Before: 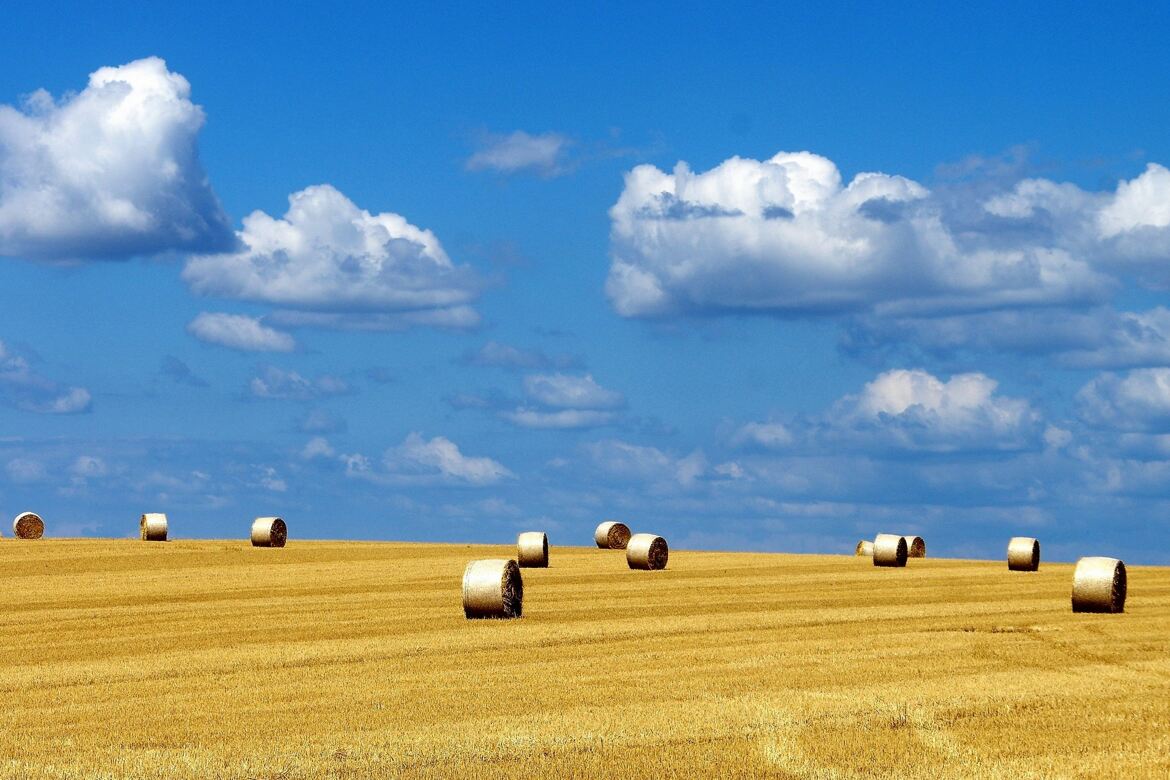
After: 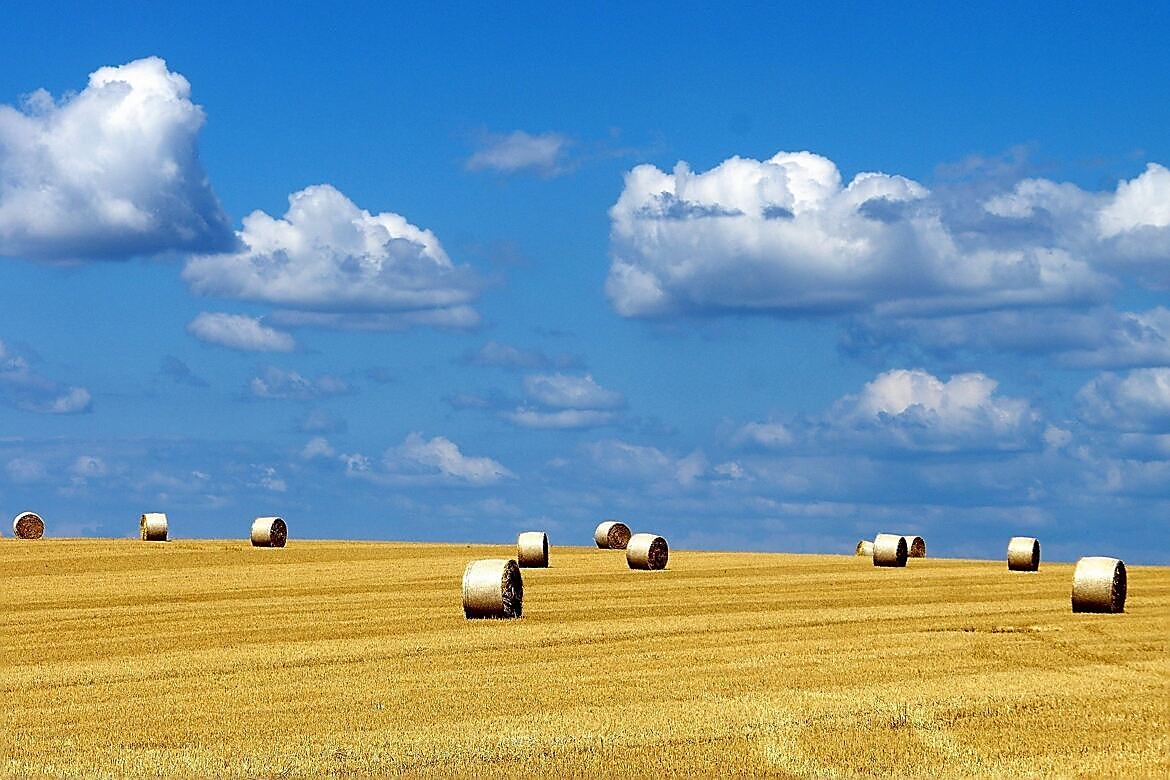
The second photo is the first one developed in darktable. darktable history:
sharpen: radius 1.392, amount 1.245, threshold 0.696
